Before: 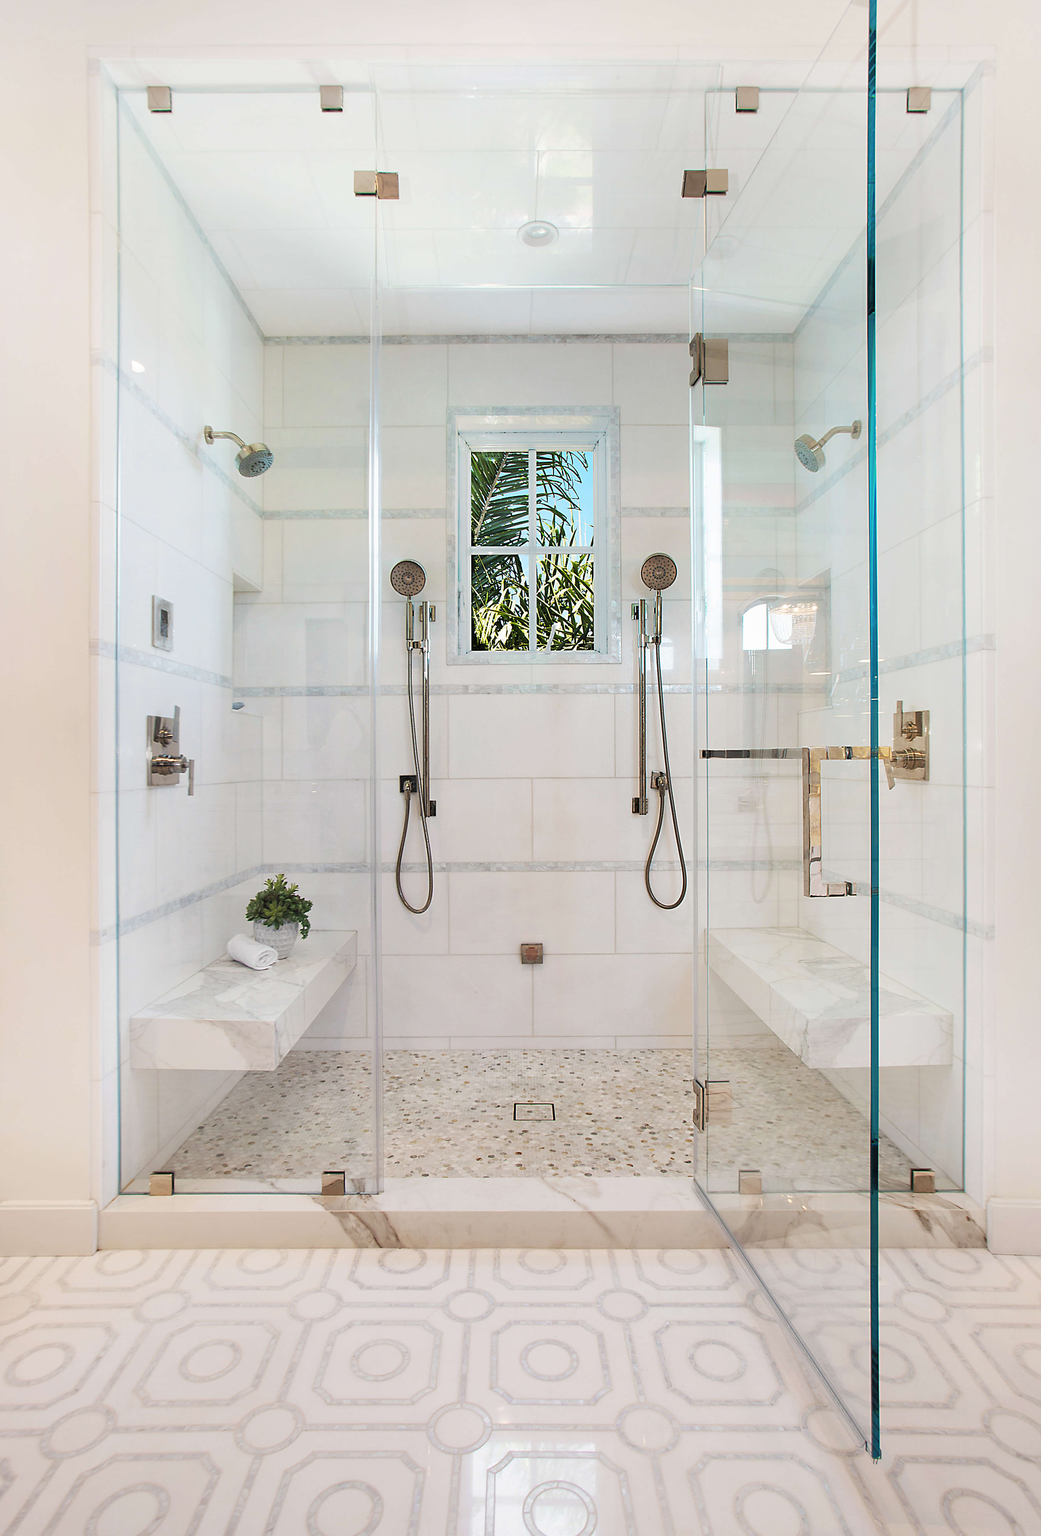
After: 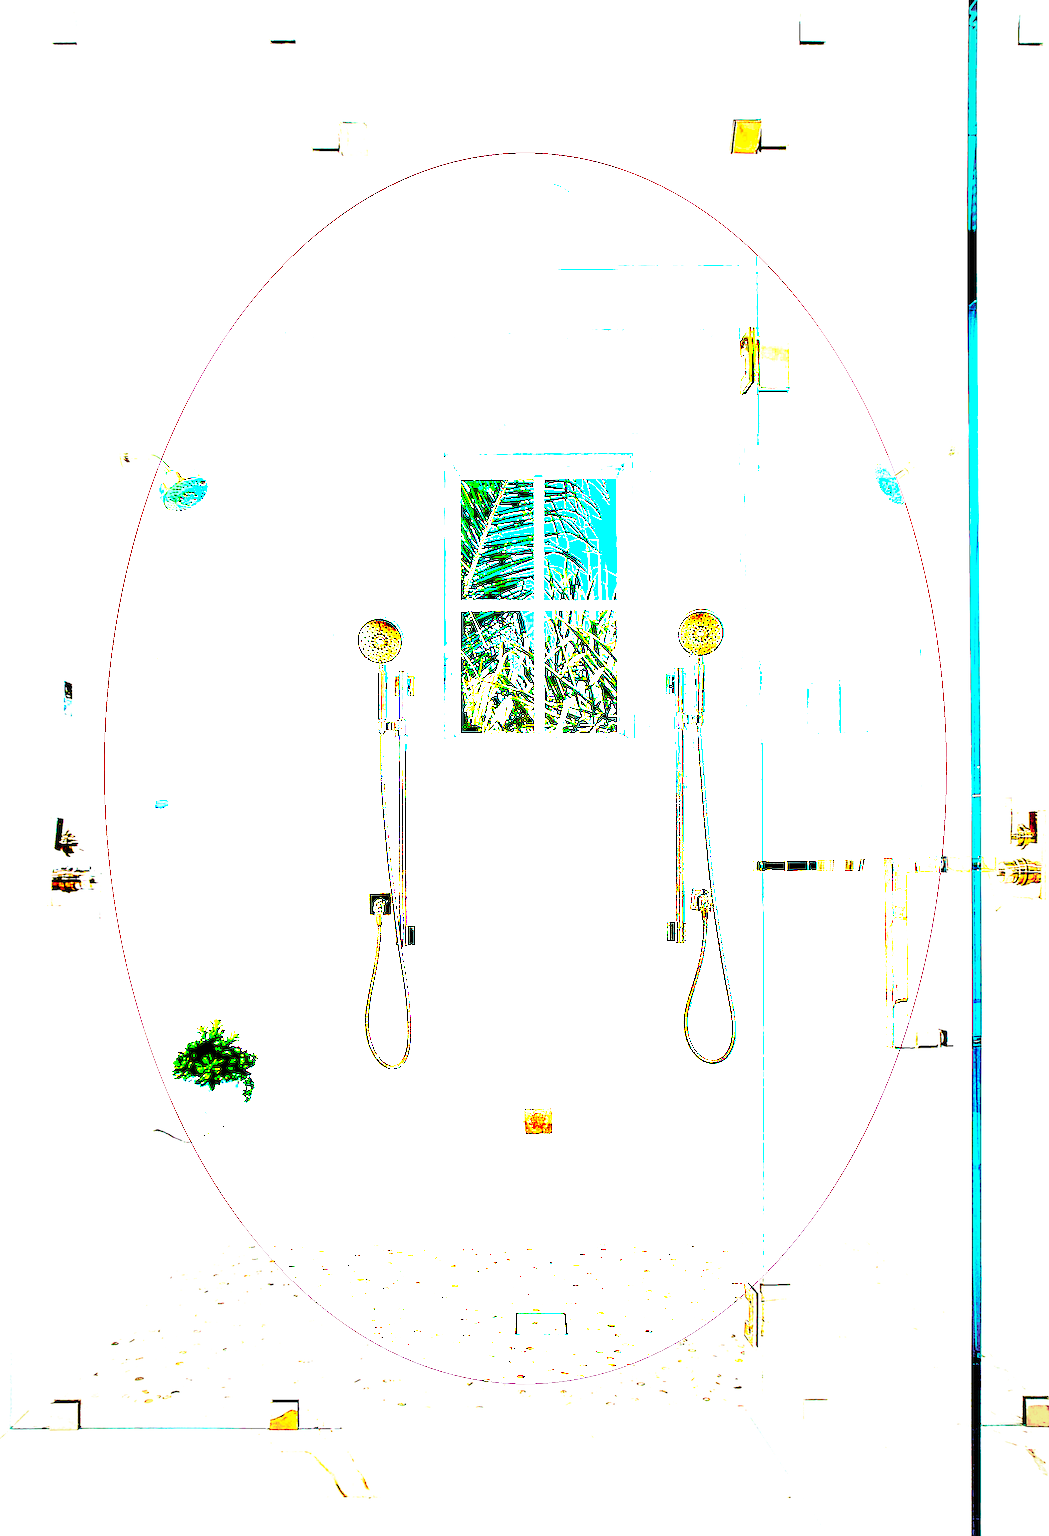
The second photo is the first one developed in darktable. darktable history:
crop and rotate: left 10.696%, top 5.052%, right 10.44%, bottom 16.748%
exposure: black level correction 0.099, exposure 2.913 EV, compensate highlight preservation false
contrast brightness saturation: contrast 0.036, saturation 0.164
sharpen: amount 0.212
color balance rgb: highlights gain › chroma 5.427%, highlights gain › hue 195.1°, perceptual saturation grading › global saturation 54.754%, perceptual saturation grading › highlights -50.394%, perceptual saturation grading › mid-tones 40.698%, perceptual saturation grading › shadows 30.029%, global vibrance 20%
vignetting: brightness -0.341, automatic ratio true, dithering 8-bit output, unbound false
